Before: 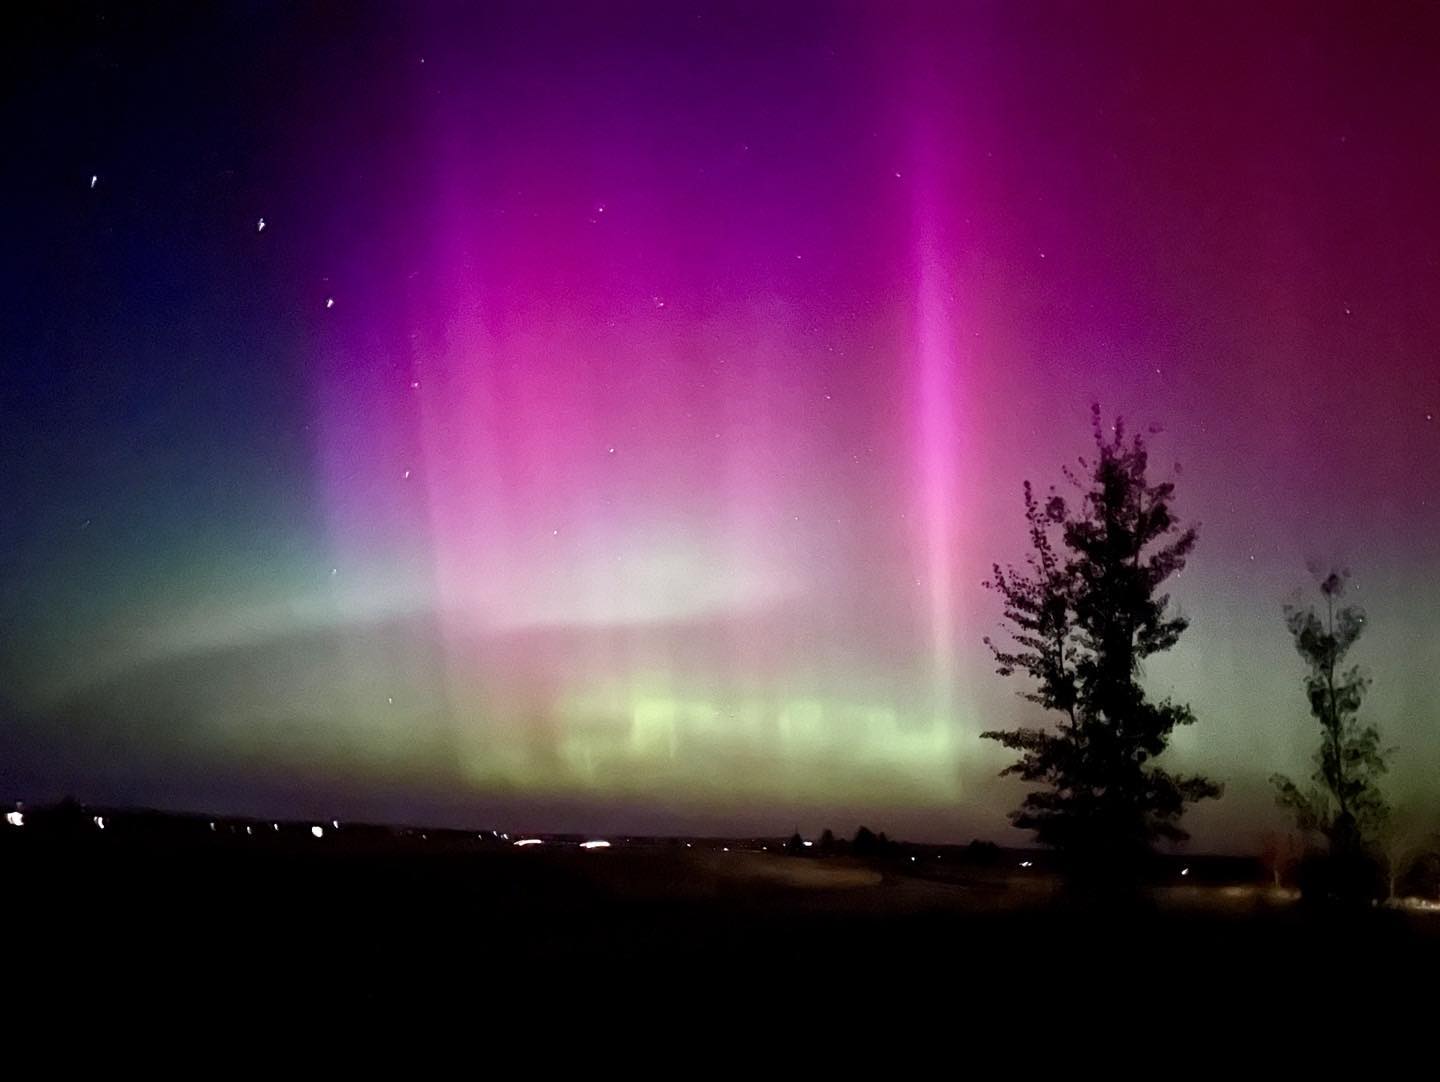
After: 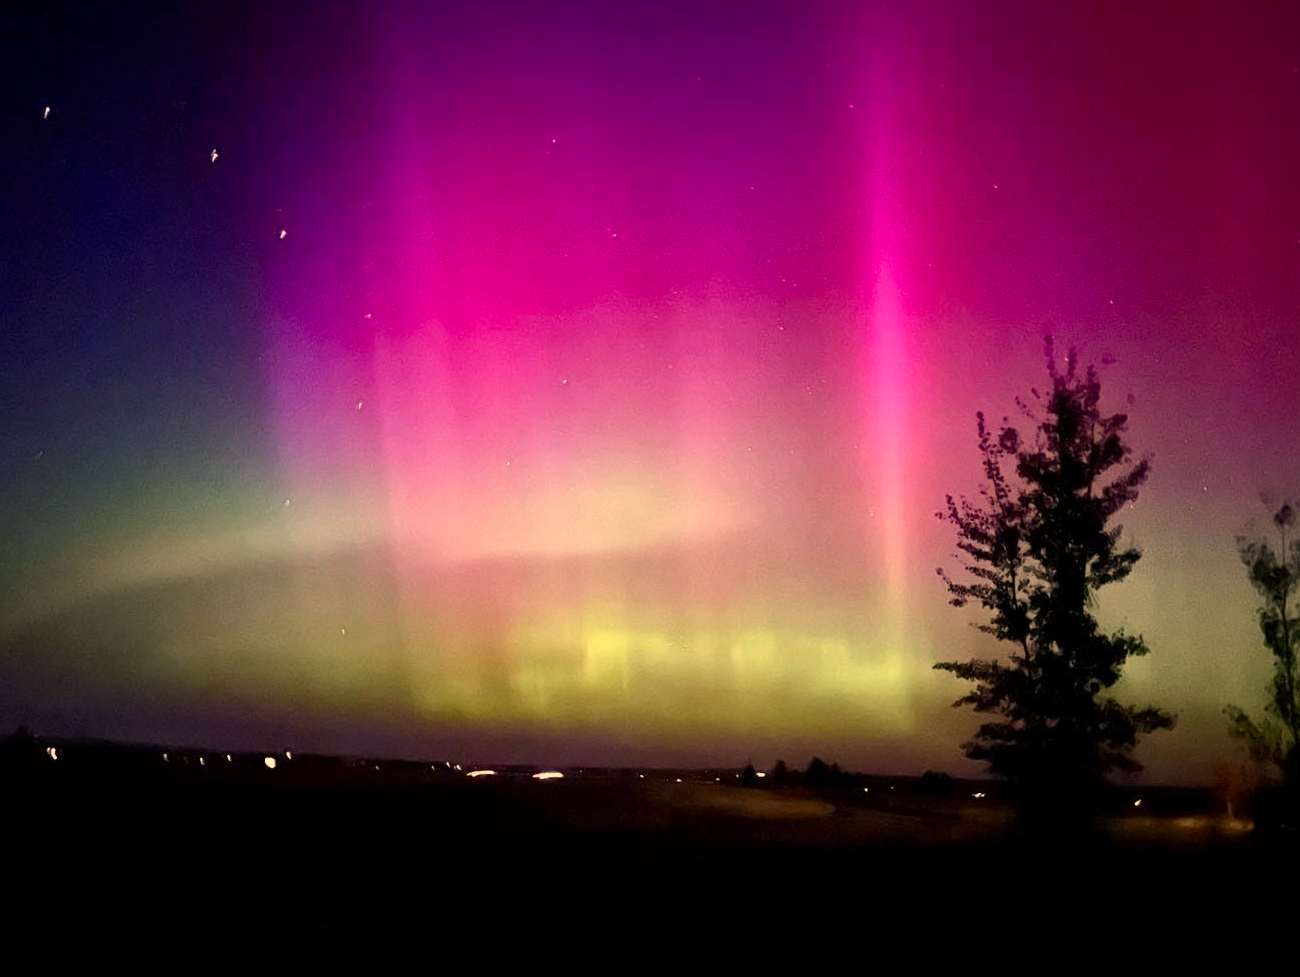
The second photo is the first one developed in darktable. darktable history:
crop: left 3.305%, top 6.436%, right 6.389%, bottom 3.258%
color correction: highlights a* 15, highlights b* 31.55
